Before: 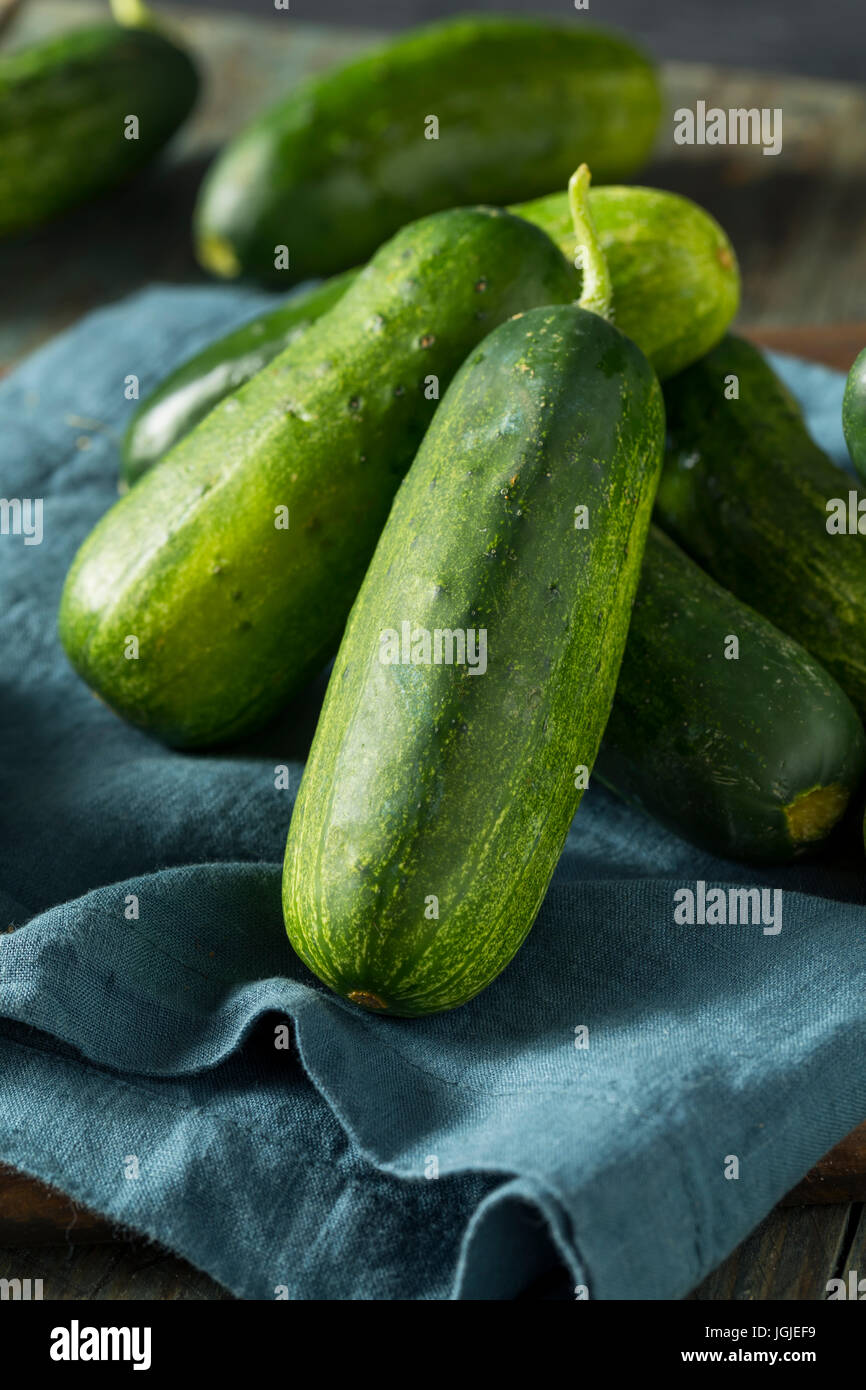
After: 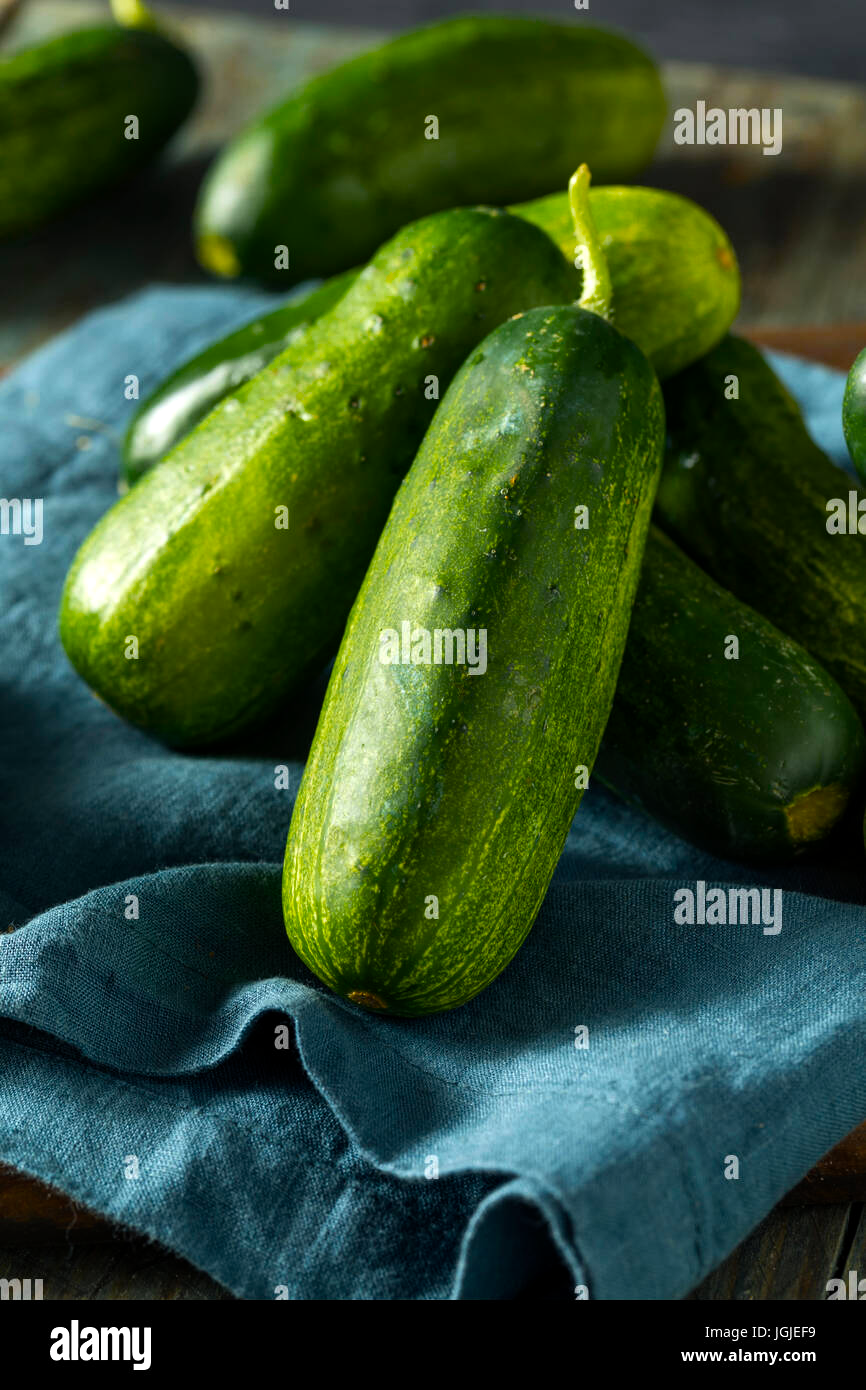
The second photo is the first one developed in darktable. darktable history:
color balance rgb: perceptual saturation grading › global saturation 19.626%, global vibrance 9.733%, contrast 15.539%, saturation formula JzAzBz (2021)
